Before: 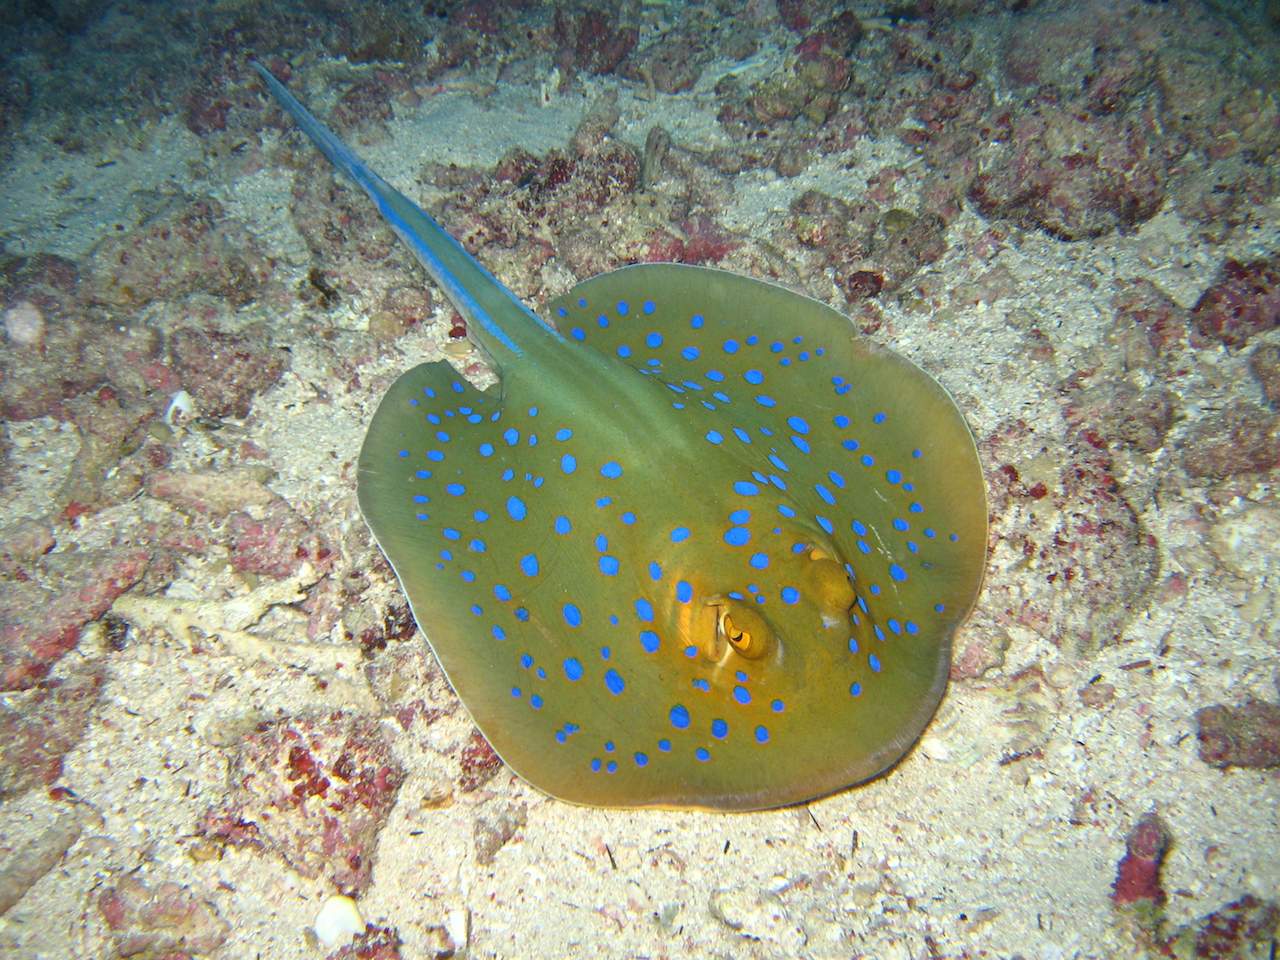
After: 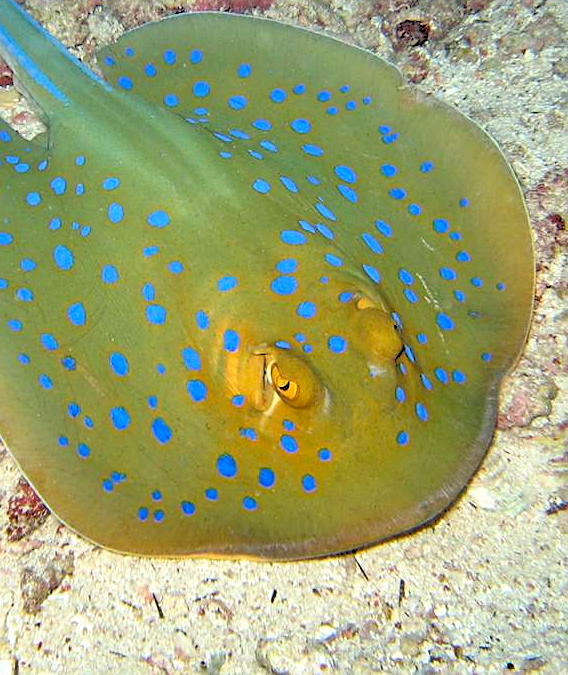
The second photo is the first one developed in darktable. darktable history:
shadows and highlights: low approximation 0.01, soften with gaussian
rgb levels: levels [[0.027, 0.429, 0.996], [0, 0.5, 1], [0, 0.5, 1]]
sharpen: on, module defaults
crop: left 35.432%, top 26.233%, right 20.145%, bottom 3.432%
